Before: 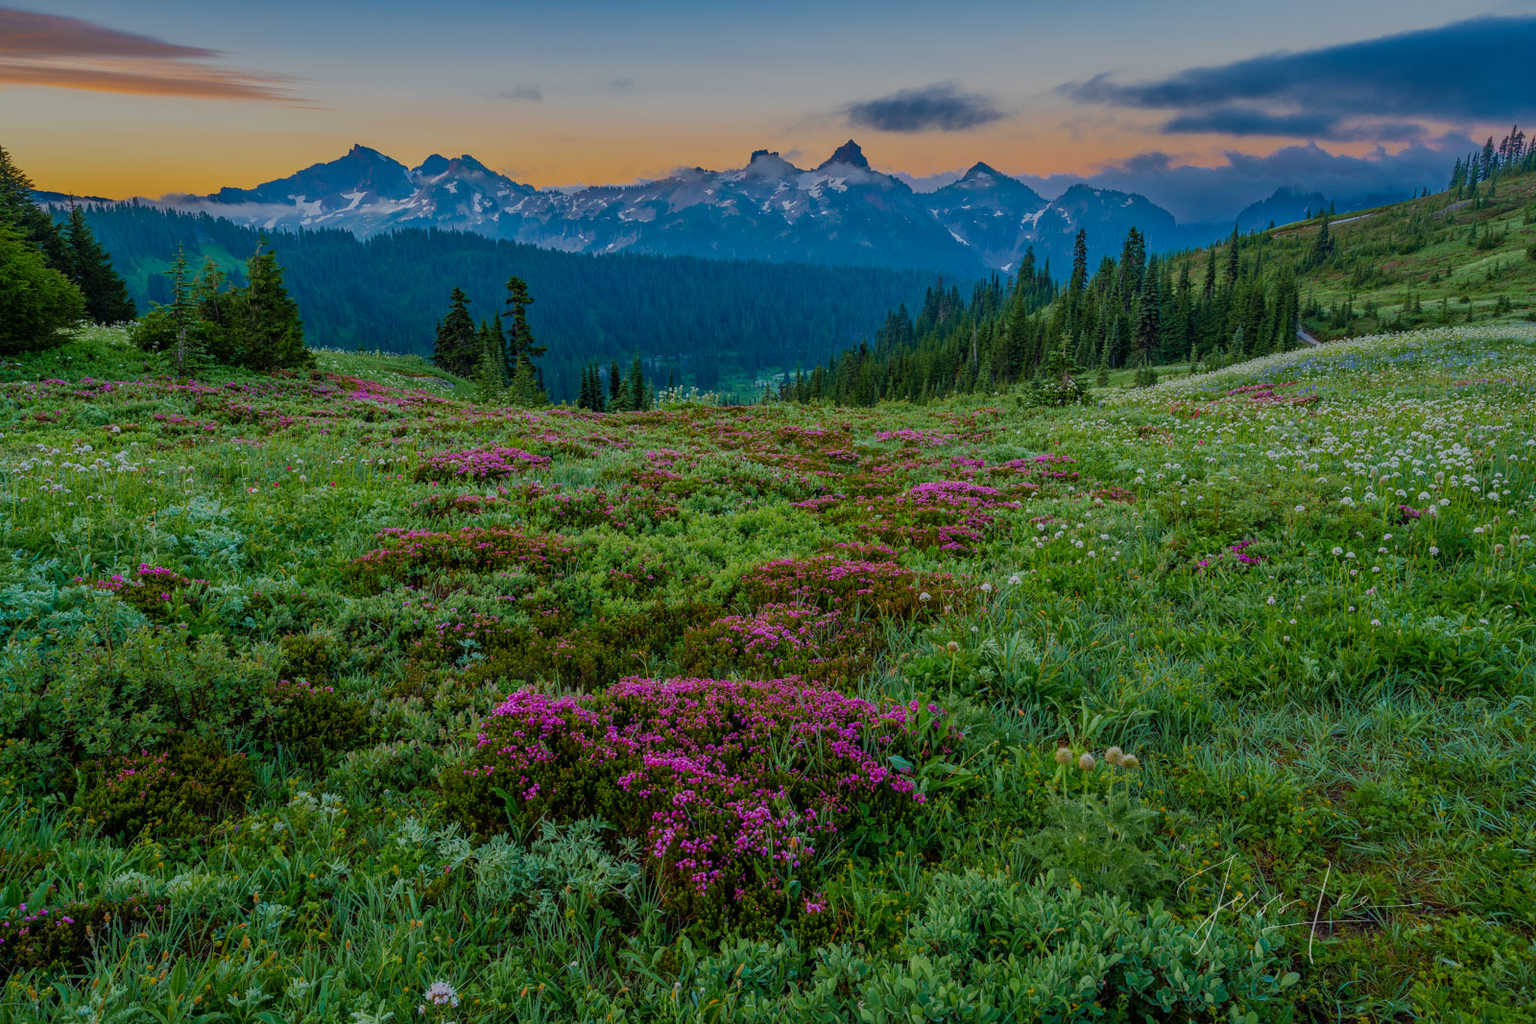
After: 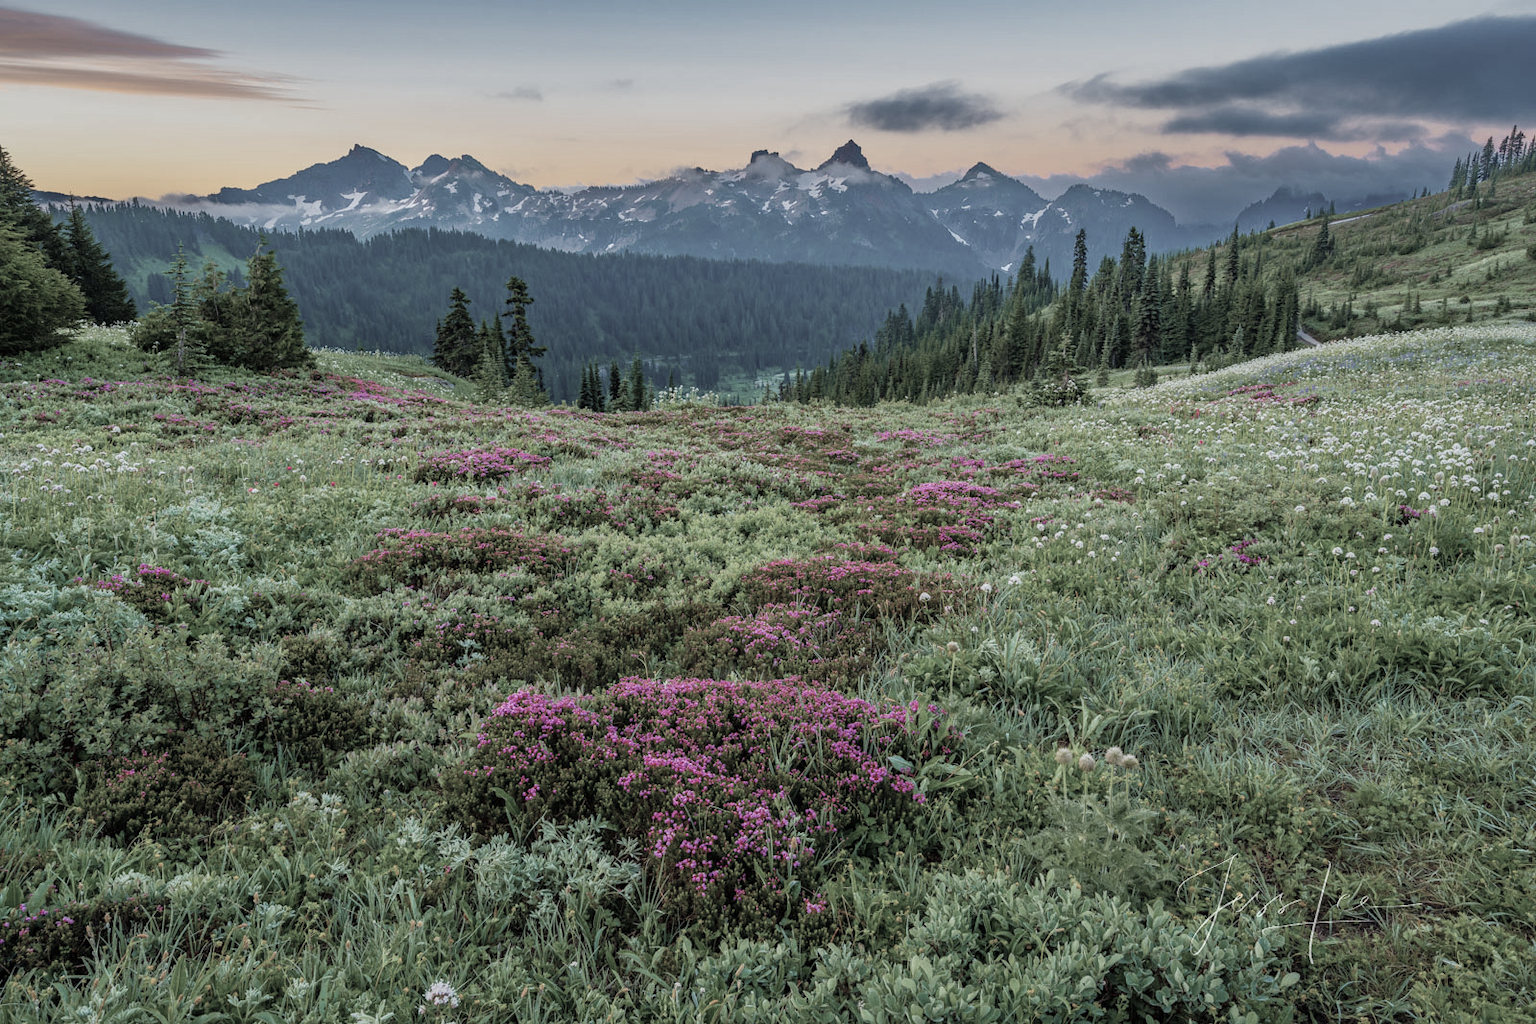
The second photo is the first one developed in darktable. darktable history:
exposure: exposure 0.778 EV, compensate highlight preservation false
color zones: curves: ch1 [(0, 0.34) (0.143, 0.164) (0.286, 0.152) (0.429, 0.176) (0.571, 0.173) (0.714, 0.188) (0.857, 0.199) (1, 0.34)]
sharpen: radius 2.922, amount 0.86, threshold 47.144
